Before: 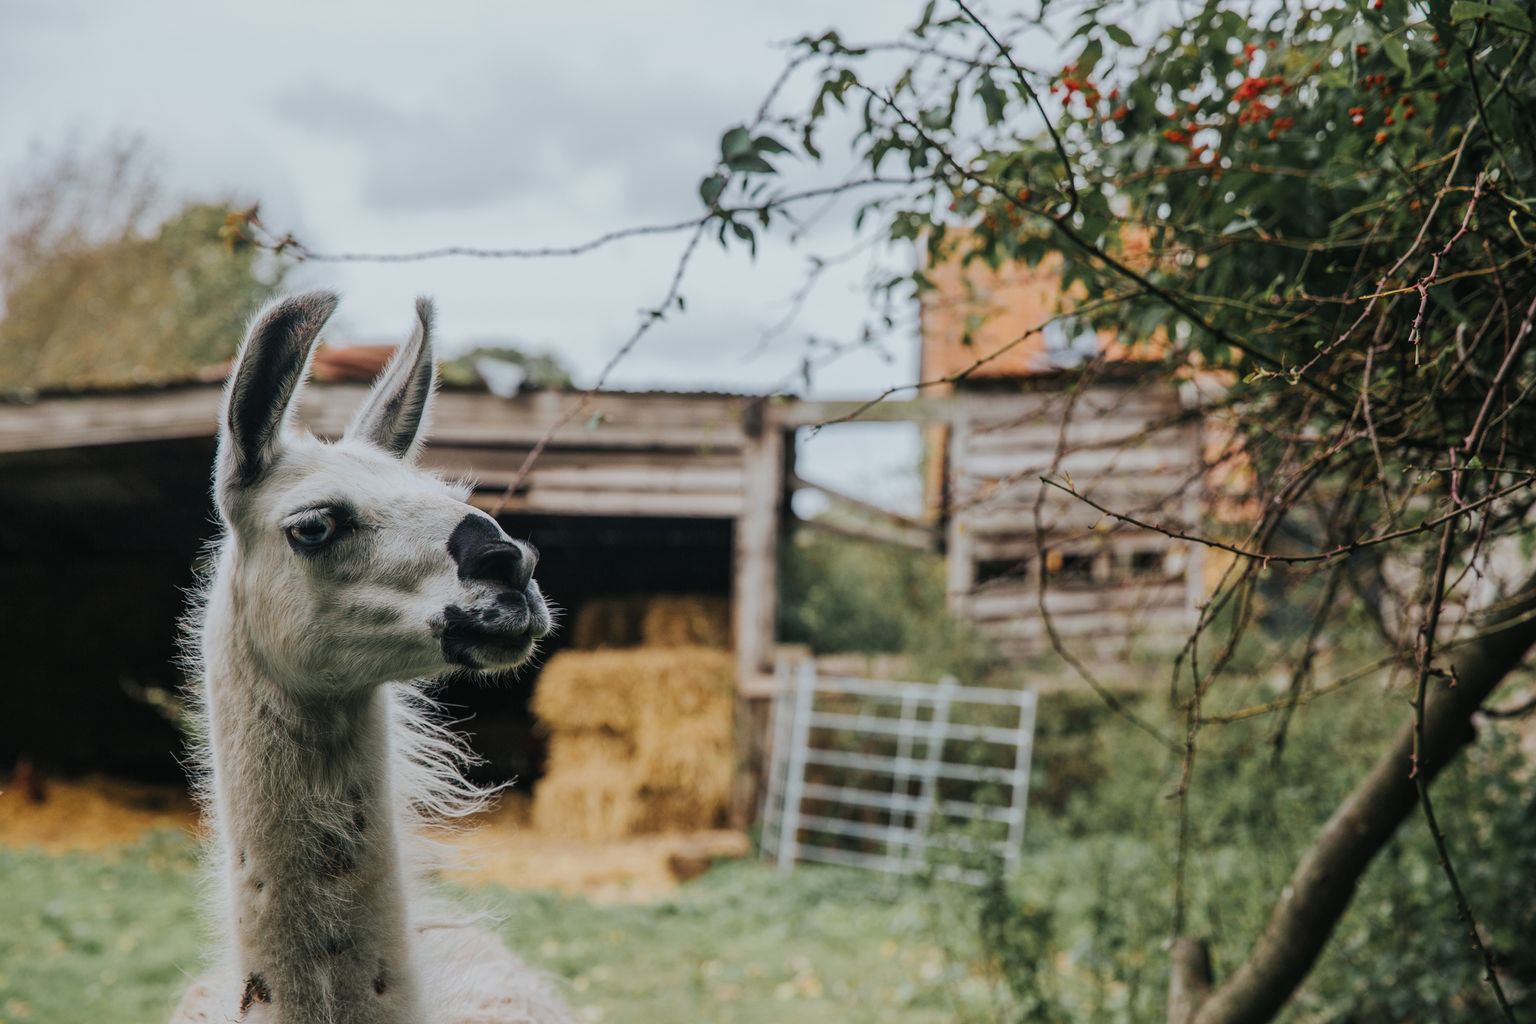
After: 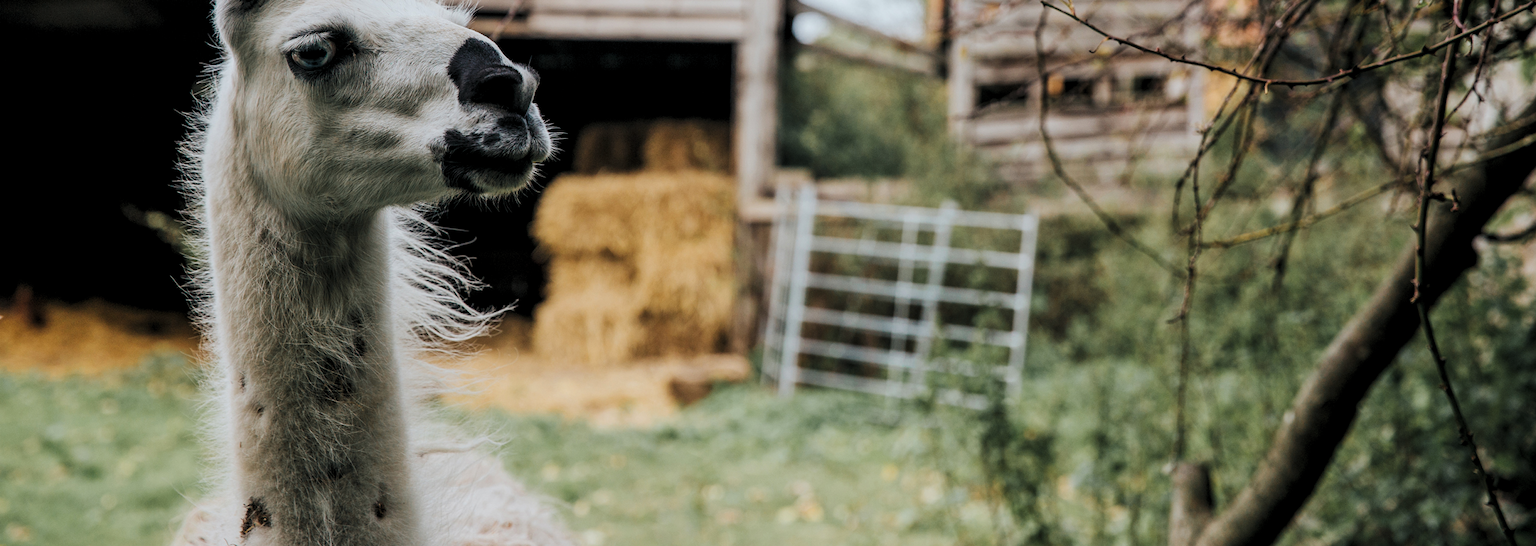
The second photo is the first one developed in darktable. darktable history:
crop and rotate: top 46.57%, right 0.086%
levels: levels [0.062, 0.494, 0.925]
